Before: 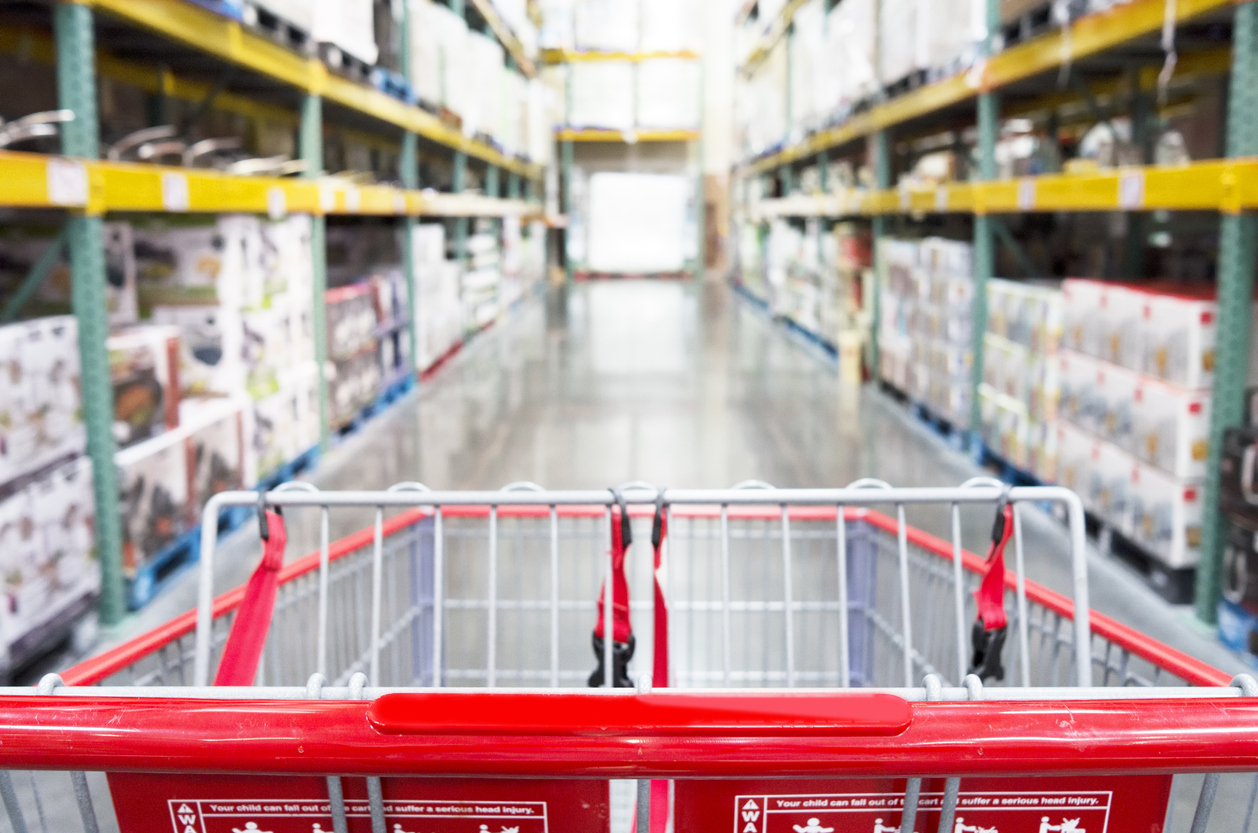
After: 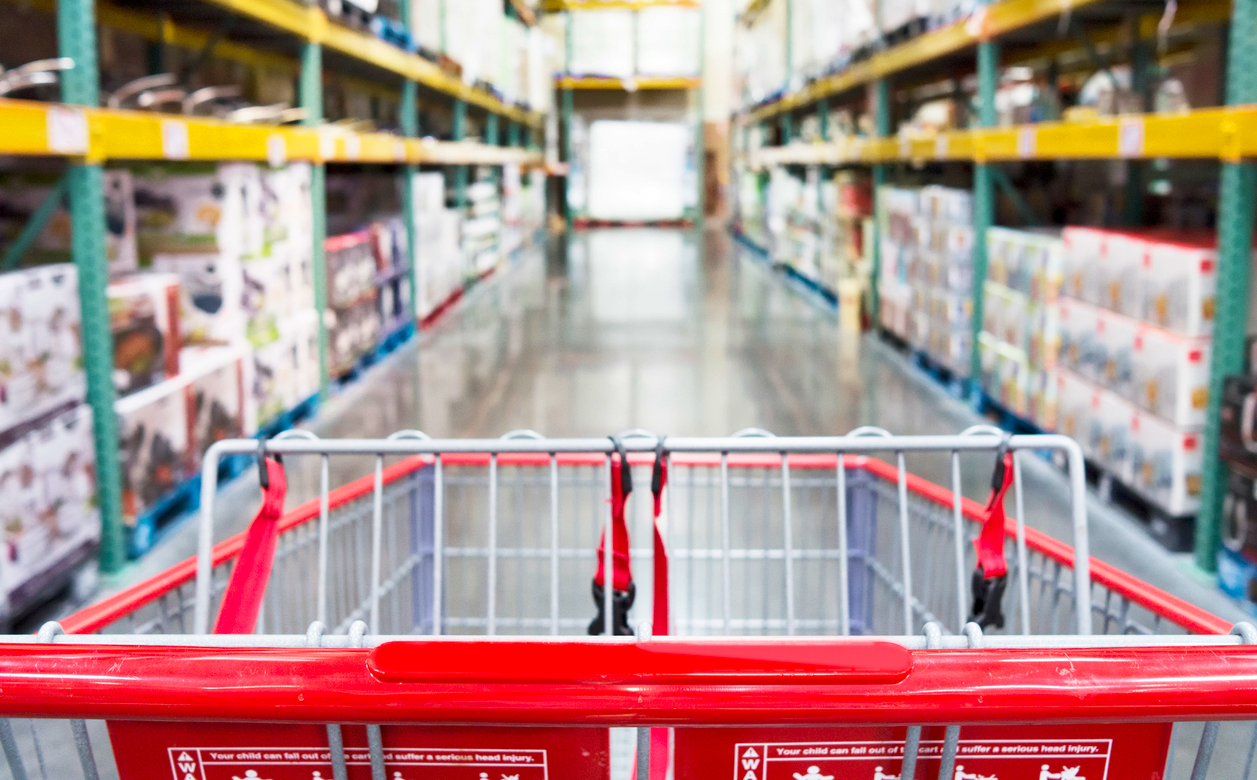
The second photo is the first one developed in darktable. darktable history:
crop and rotate: top 6.32%
shadows and highlights: soften with gaussian
velvia: on, module defaults
